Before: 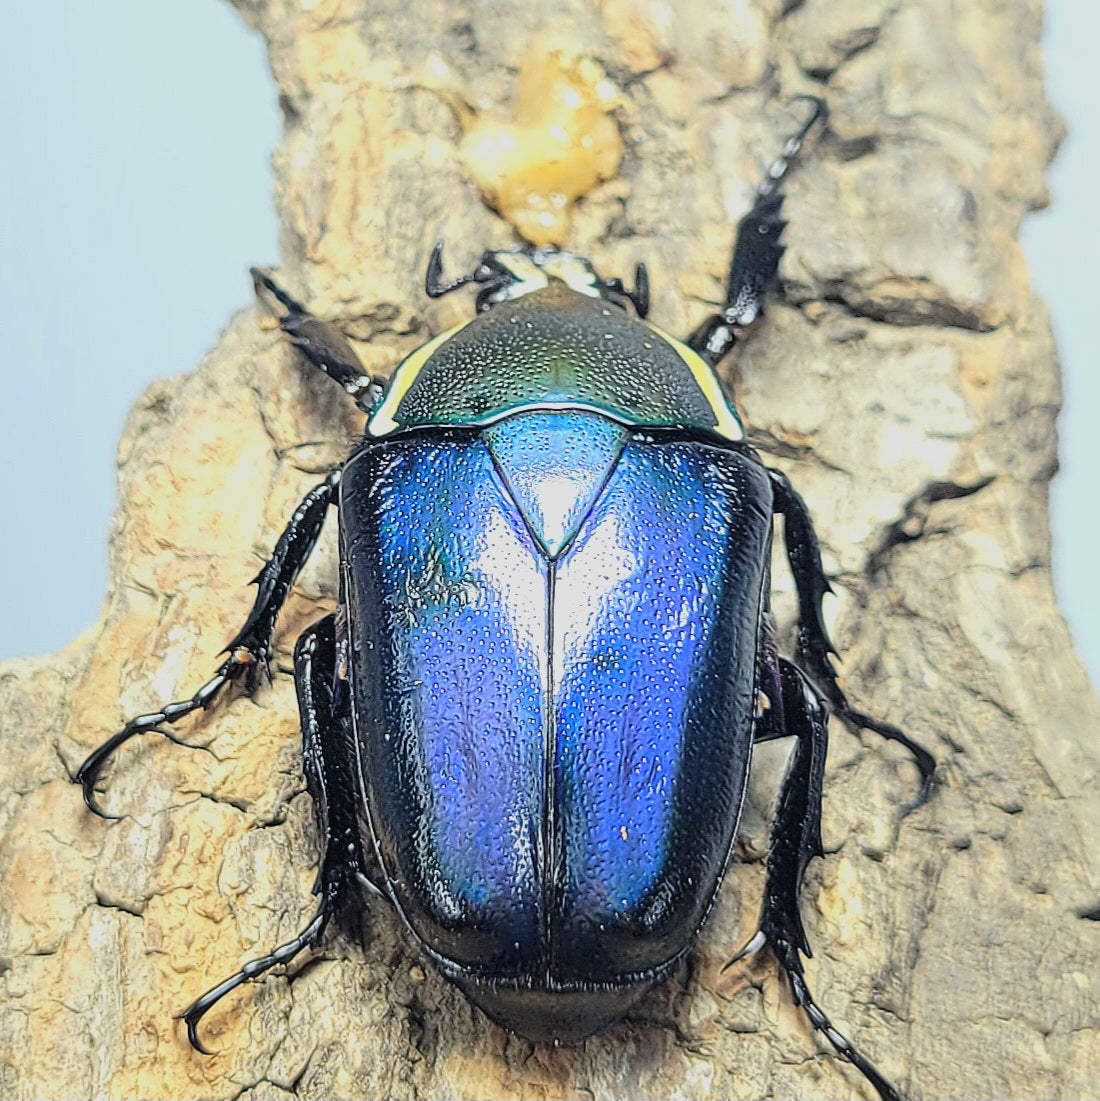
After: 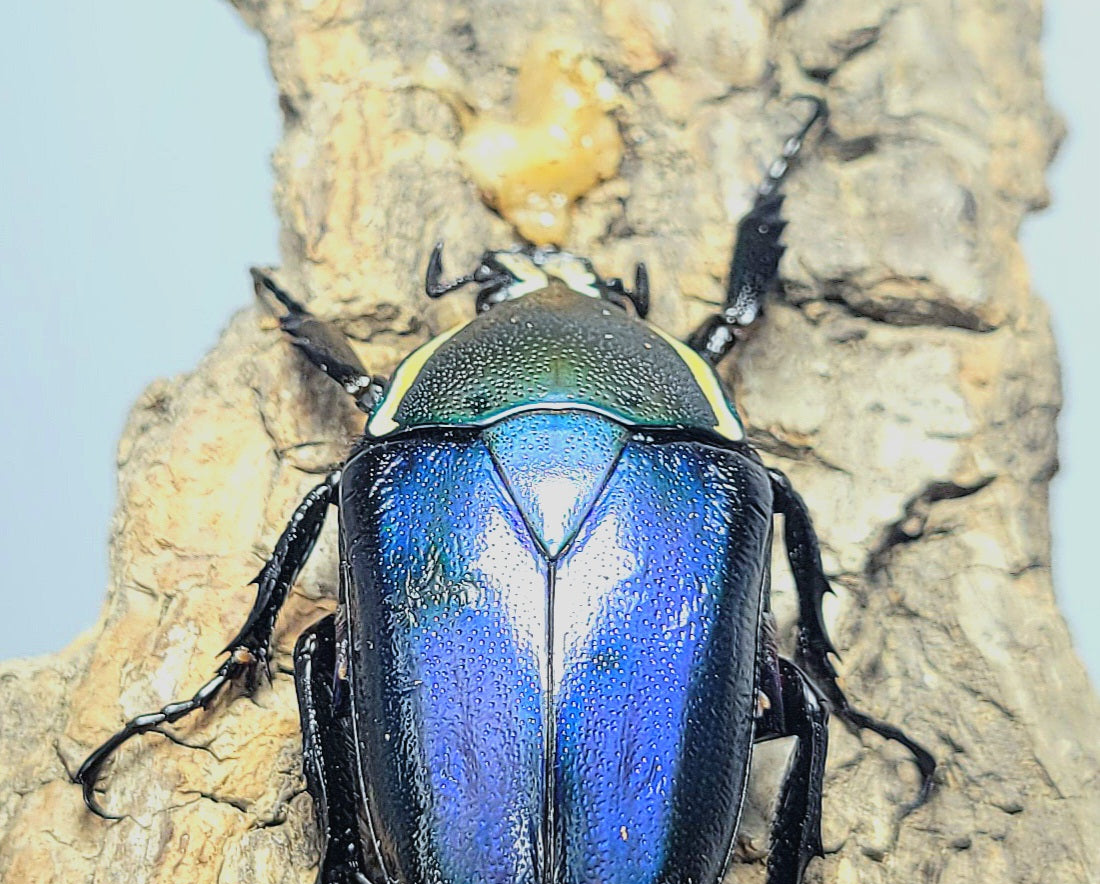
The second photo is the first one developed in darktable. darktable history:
color balance rgb: on, module defaults
crop: bottom 19.644%
